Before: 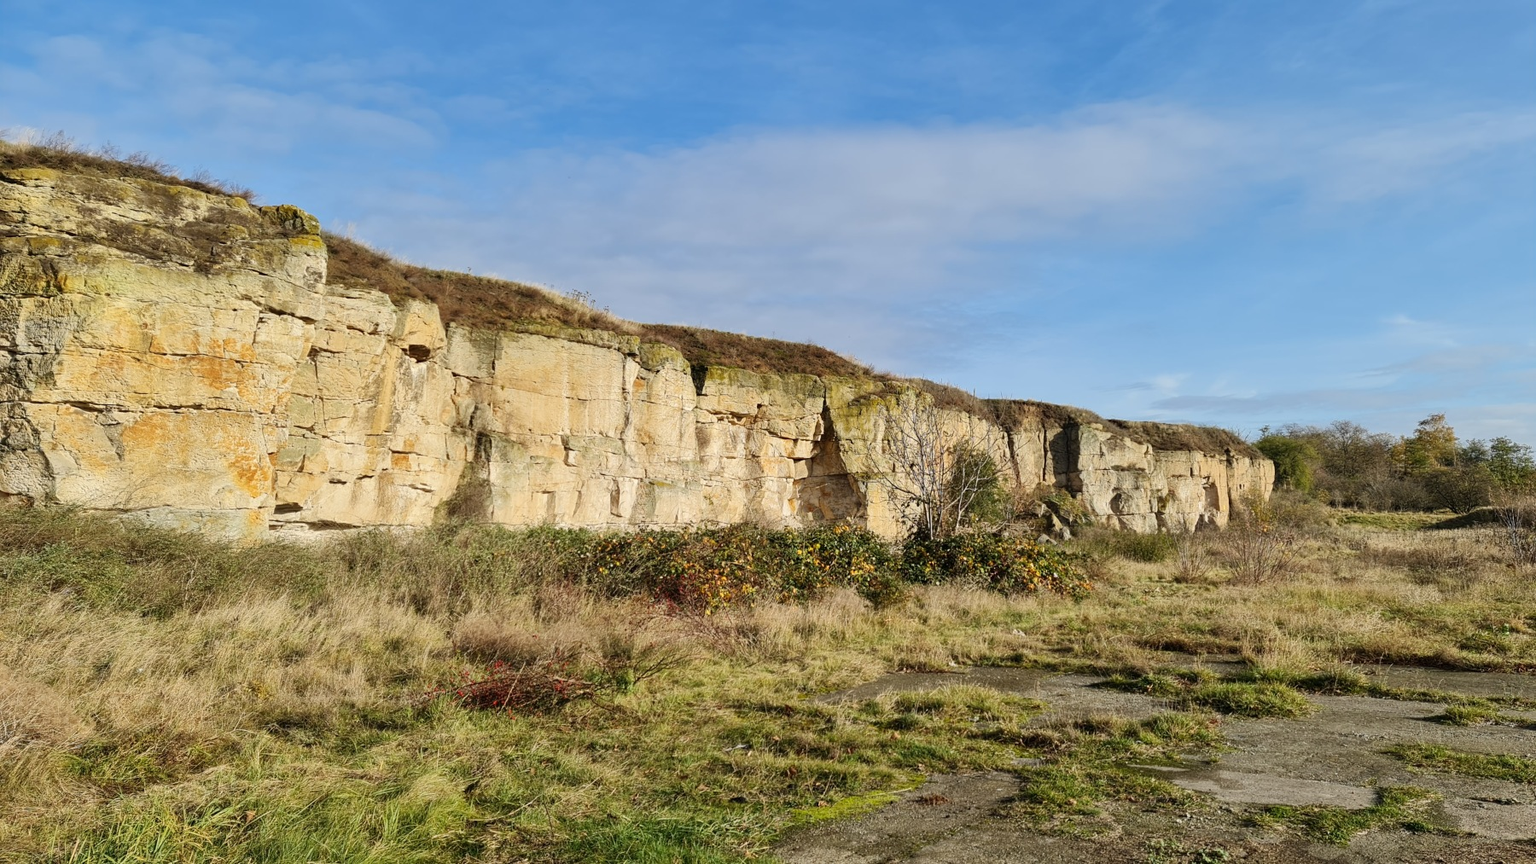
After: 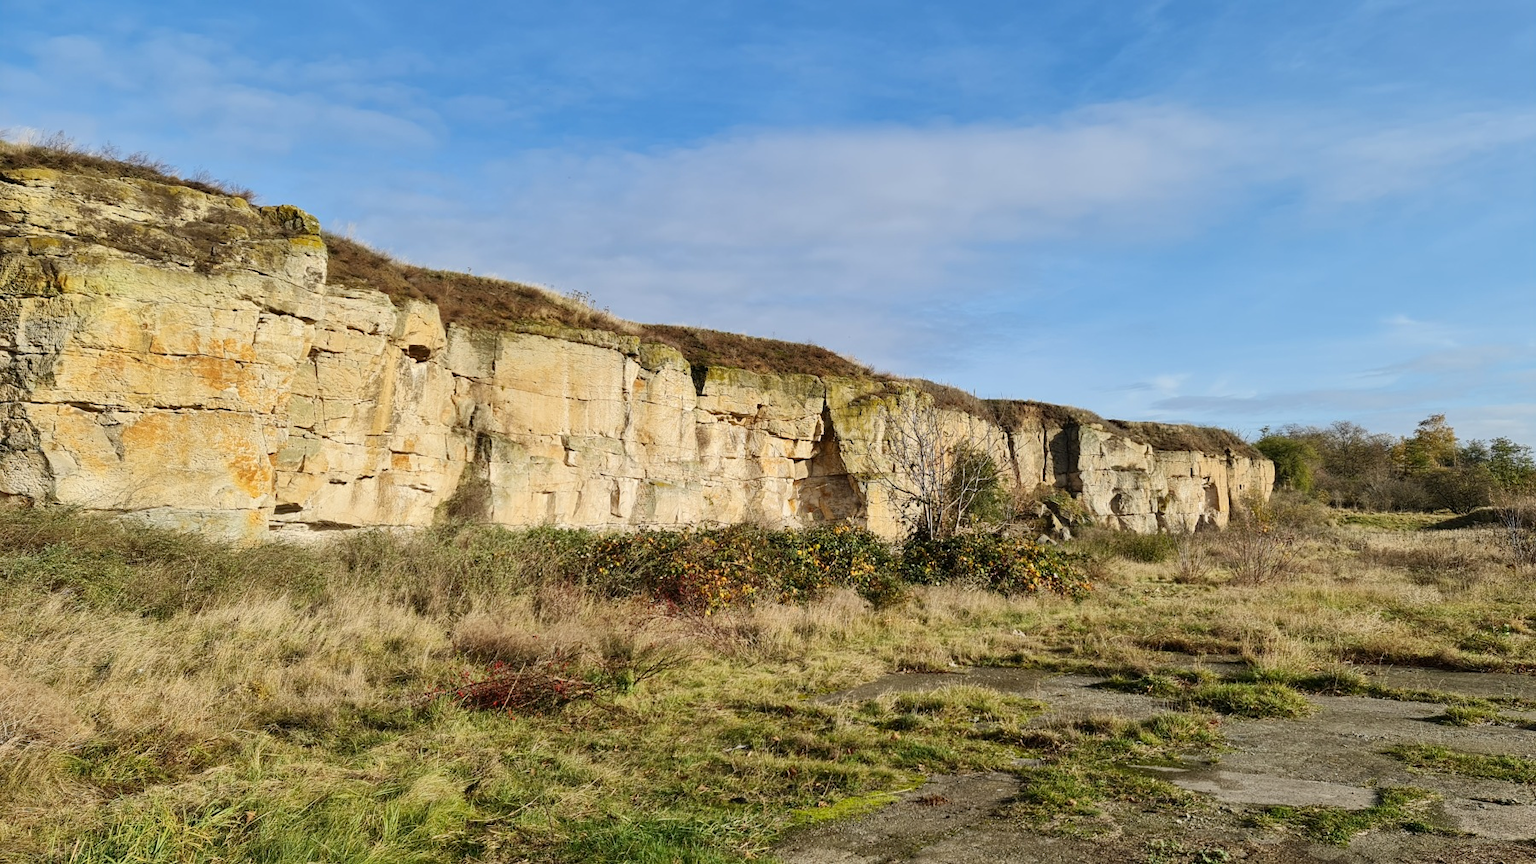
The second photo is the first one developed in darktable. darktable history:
contrast brightness saturation: contrast 0.082, saturation 0.019
